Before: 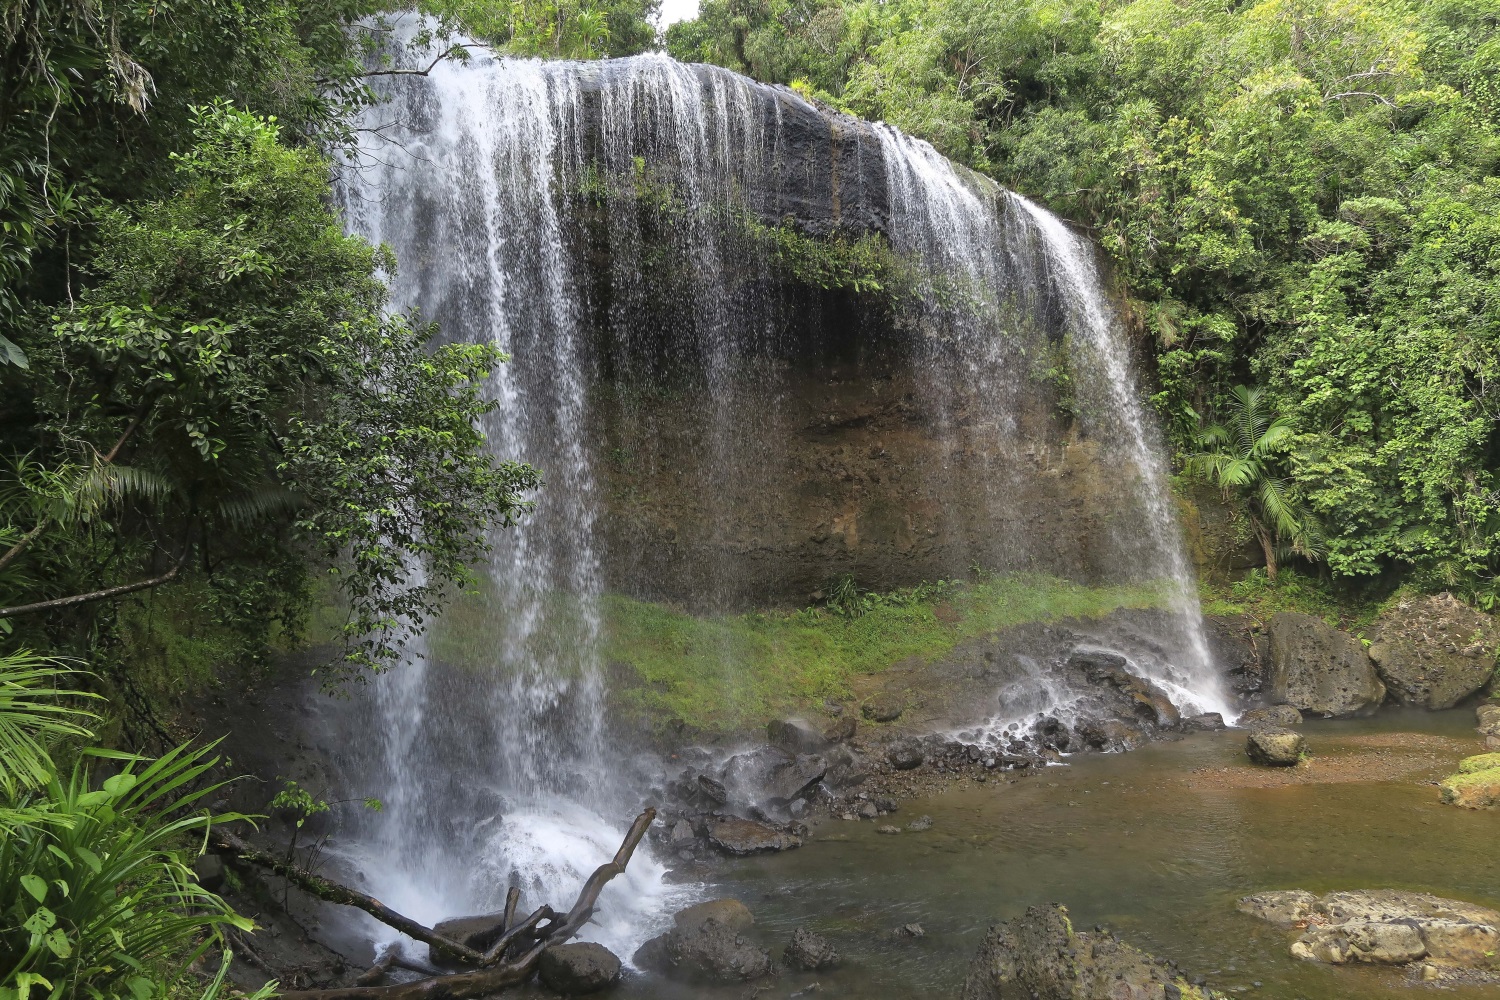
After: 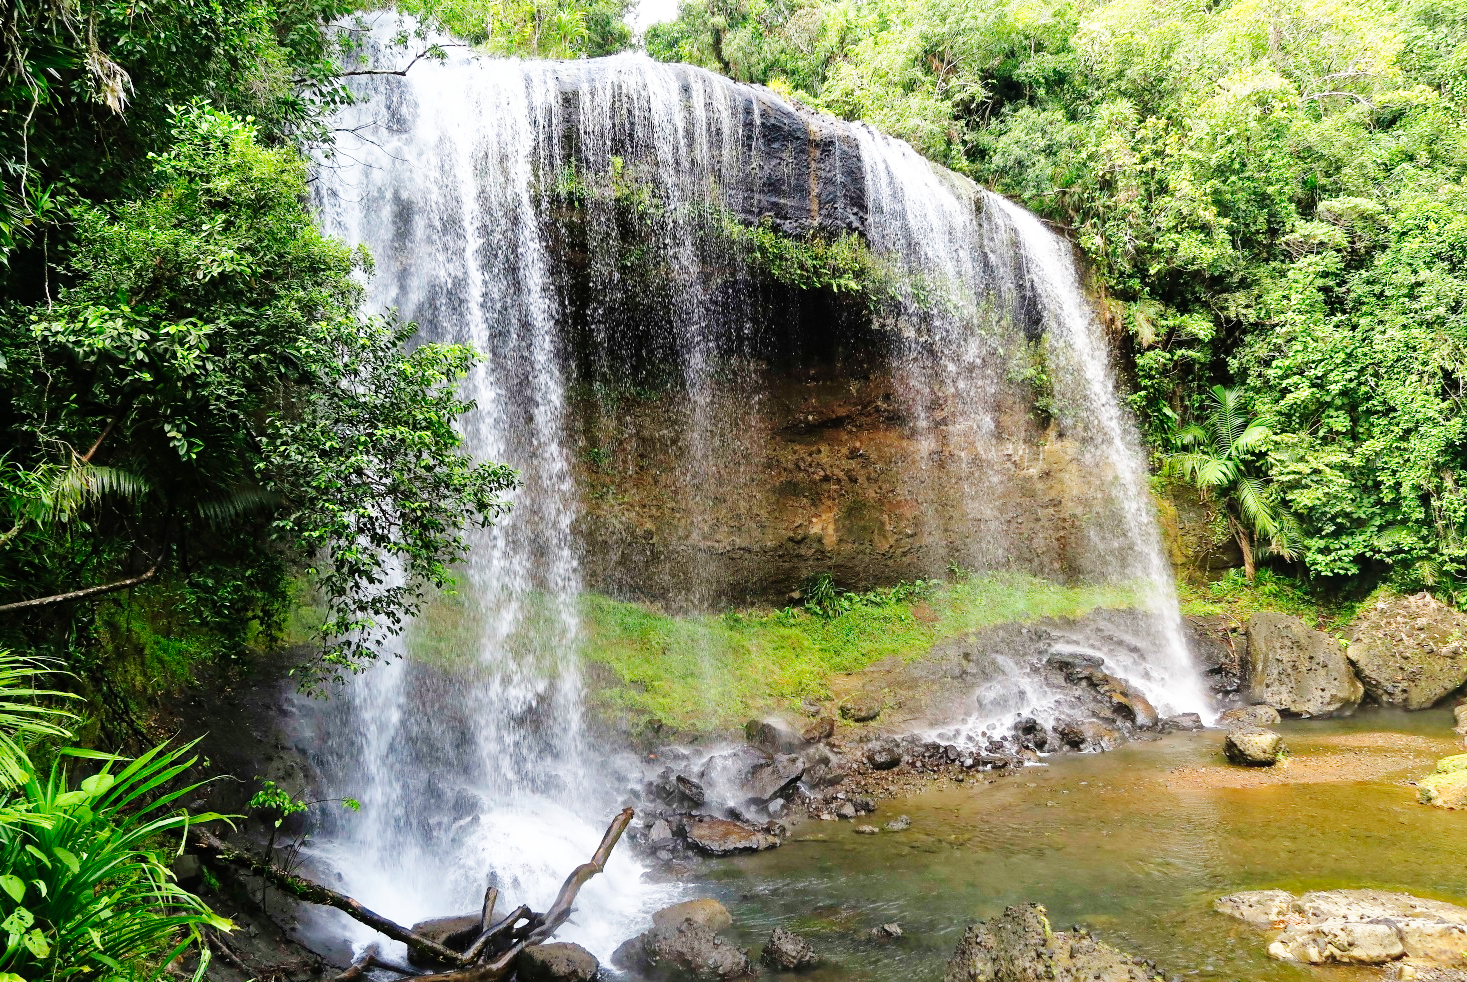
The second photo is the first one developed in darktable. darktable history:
base curve: curves: ch0 [(0, 0) (0, 0) (0.002, 0.001) (0.008, 0.003) (0.019, 0.011) (0.037, 0.037) (0.064, 0.11) (0.102, 0.232) (0.152, 0.379) (0.216, 0.524) (0.296, 0.665) (0.394, 0.789) (0.512, 0.881) (0.651, 0.945) (0.813, 0.986) (1, 1)], preserve colors none
crop and rotate: left 1.483%, right 0.653%, bottom 1.703%
